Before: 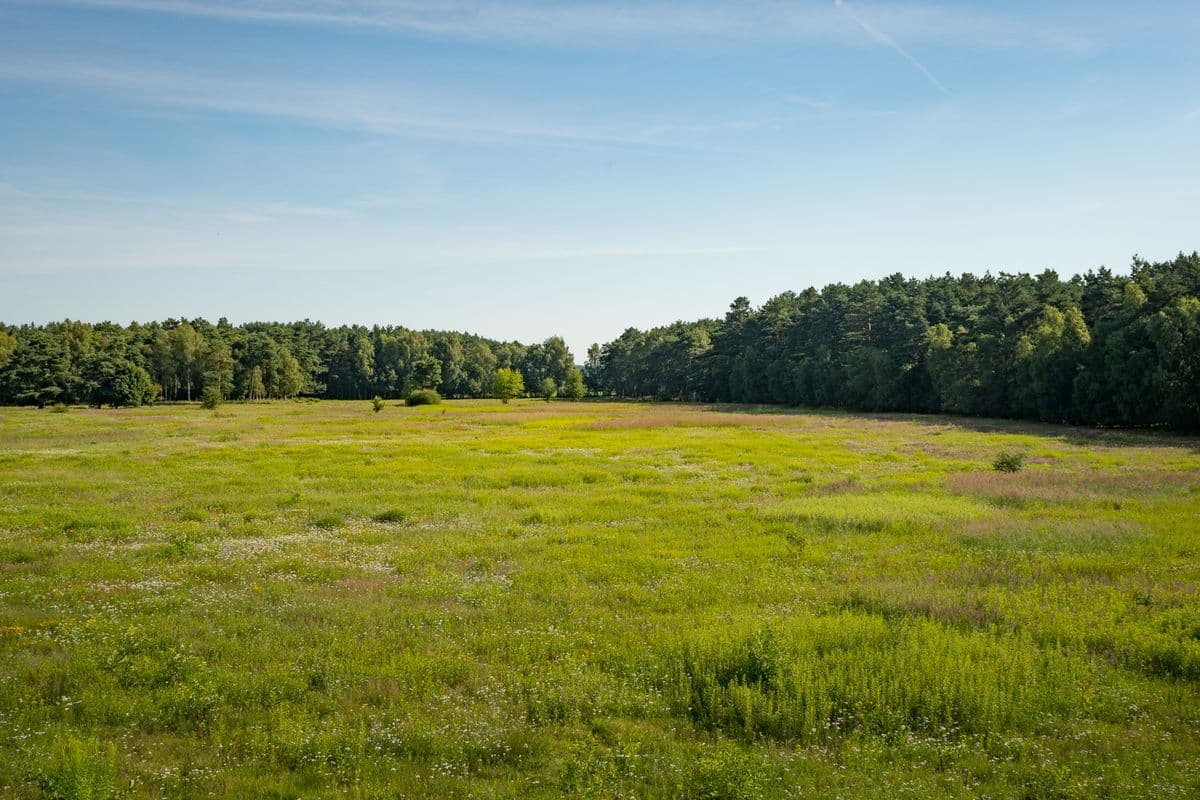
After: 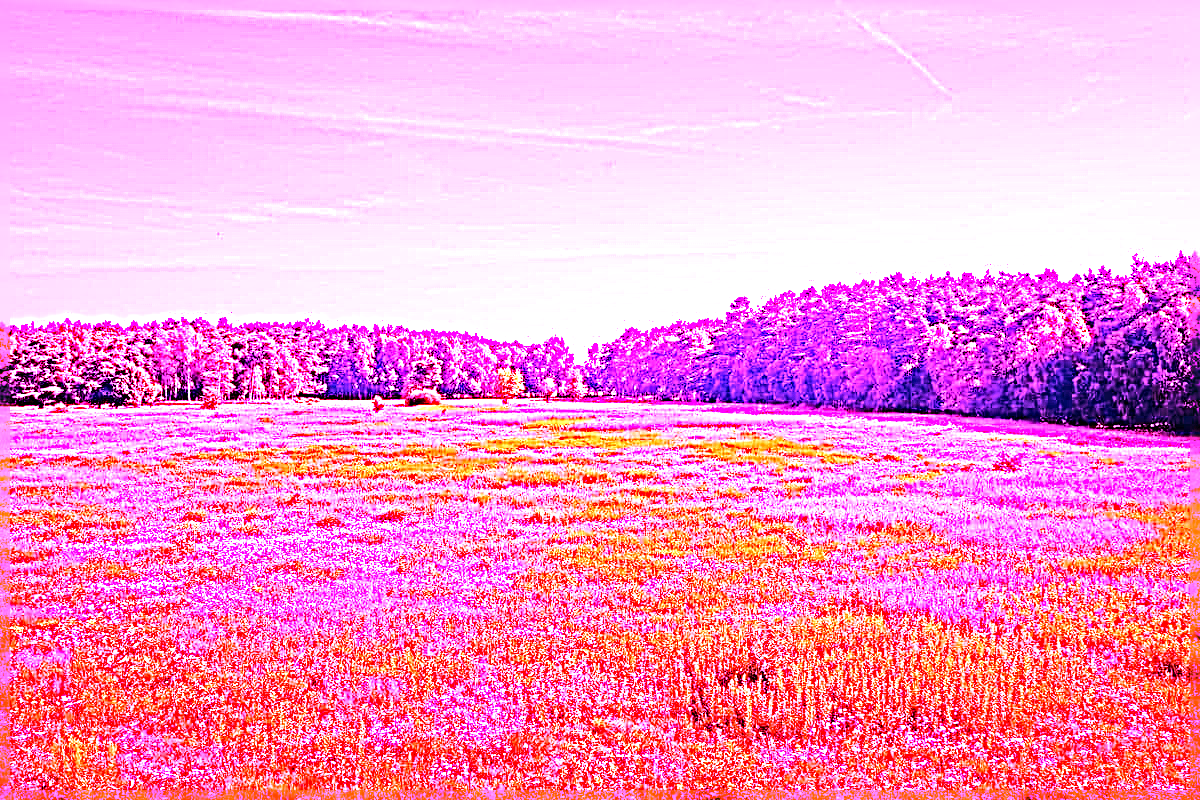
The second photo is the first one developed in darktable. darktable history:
tone equalizer: -8 EV -0.001 EV, -7 EV 0.001 EV, -6 EV -0.002 EV, -5 EV -0.003 EV, -4 EV -0.062 EV, -3 EV -0.222 EV, -2 EV -0.267 EV, -1 EV 0.105 EV, +0 EV 0.303 EV
white balance: red 8, blue 8
sharpen: radius 4
